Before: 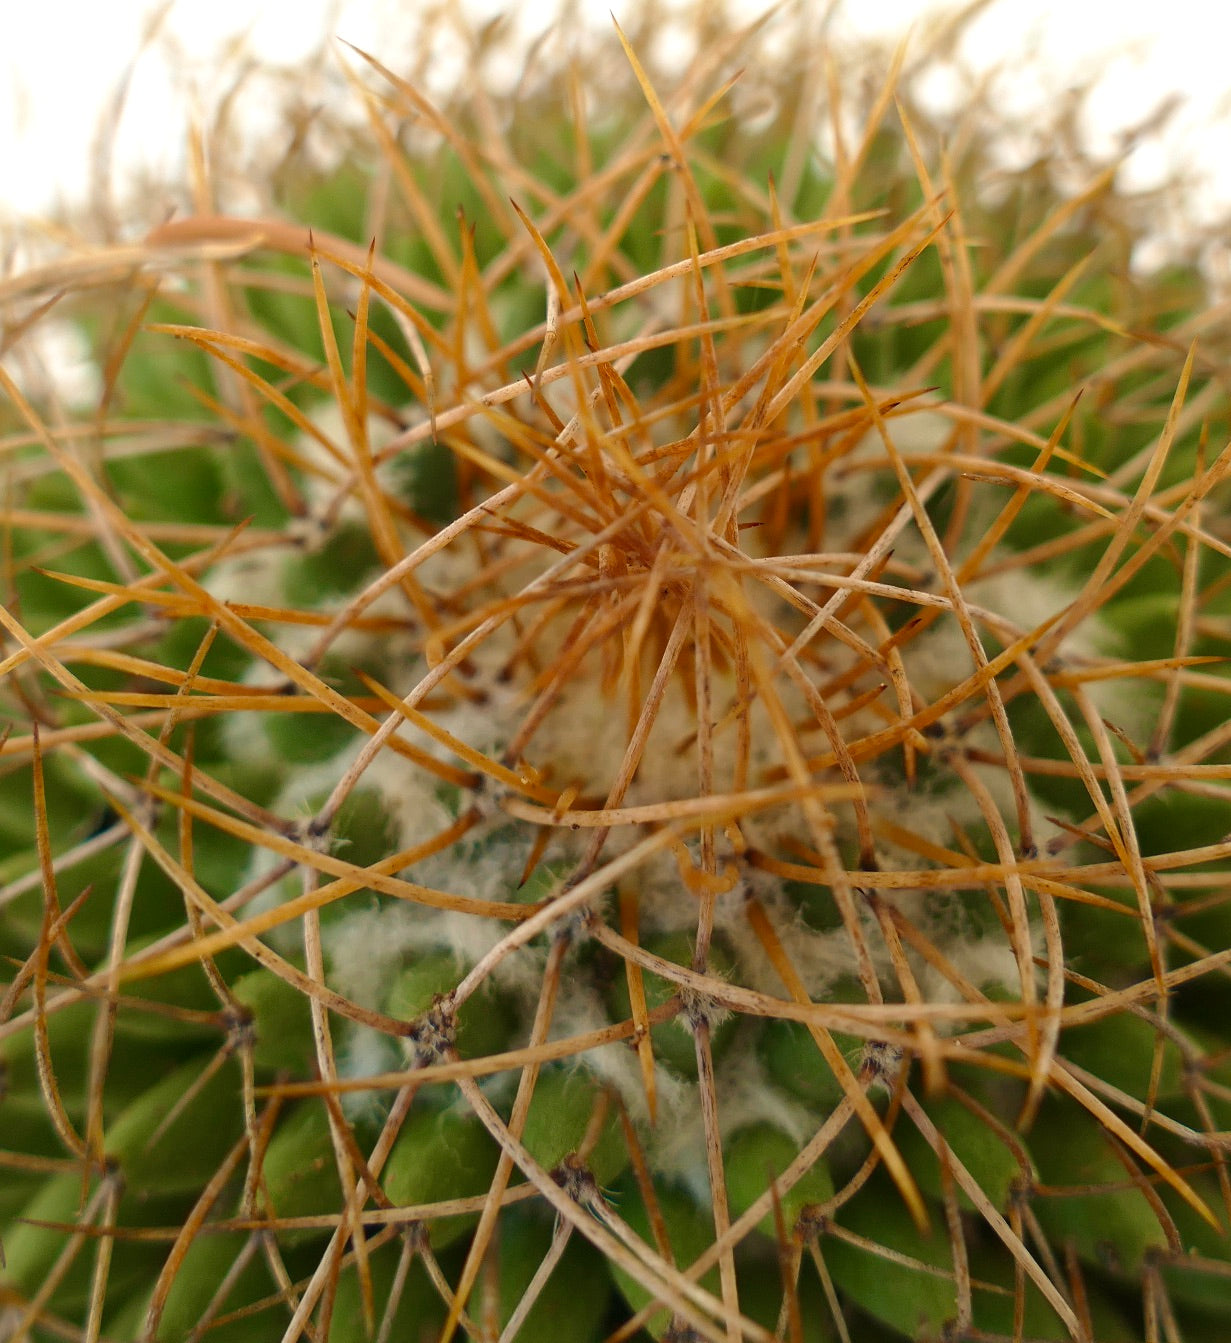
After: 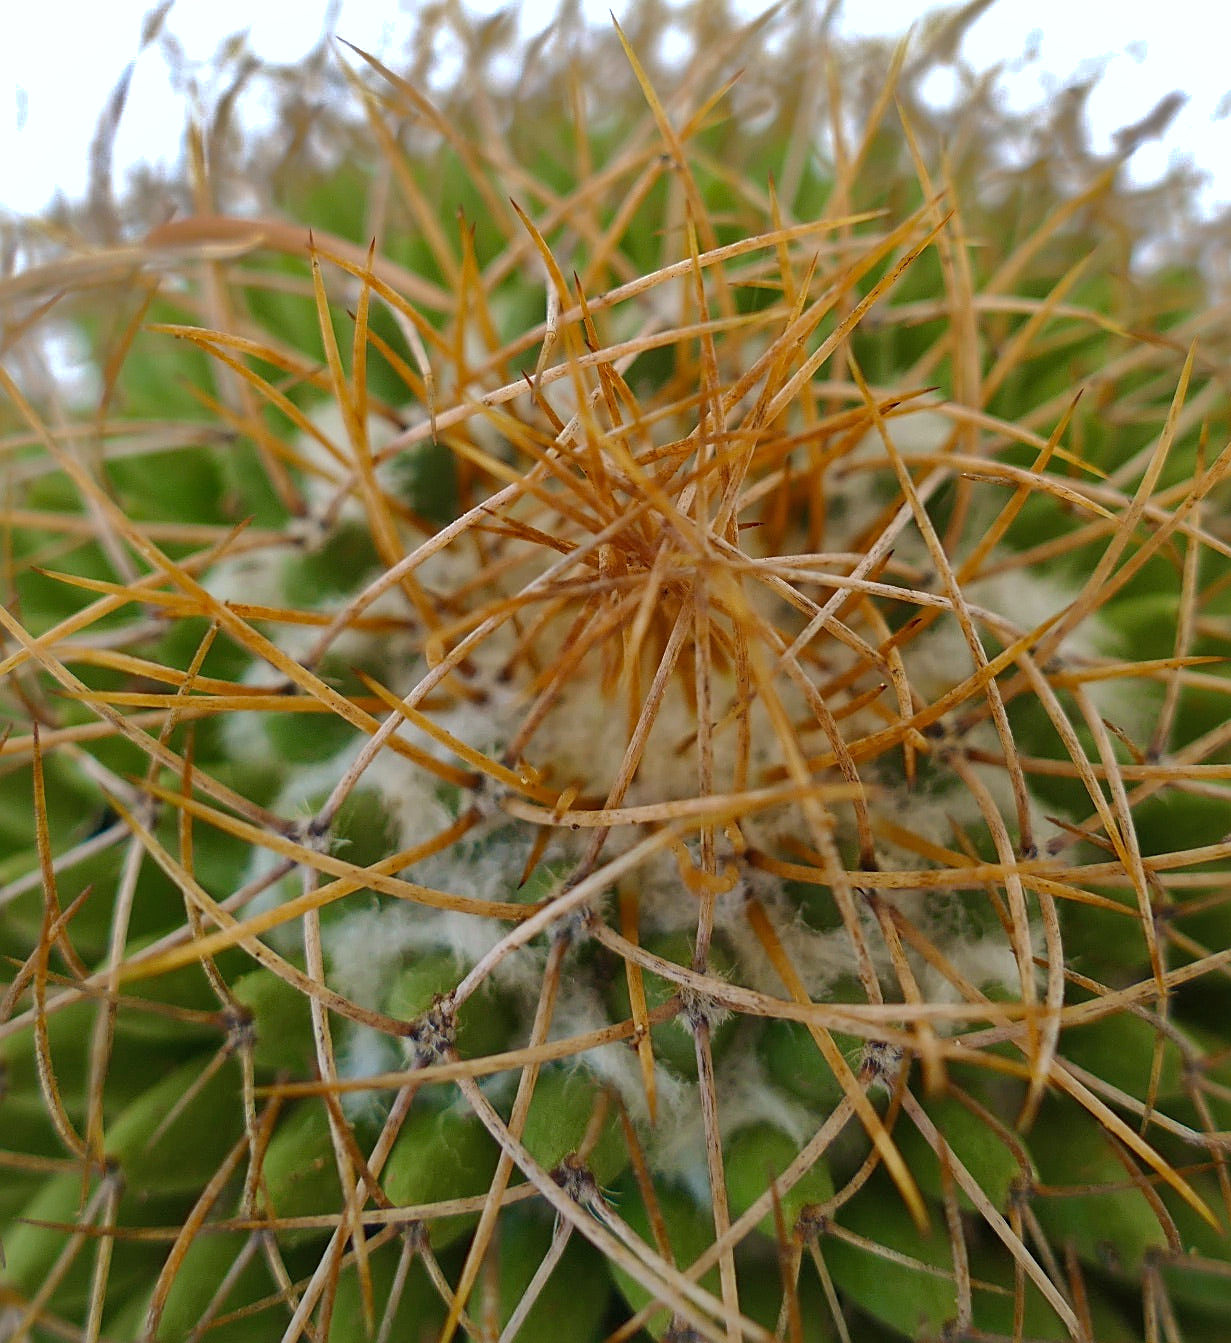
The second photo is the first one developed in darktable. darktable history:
white balance: red 0.948, green 1.02, blue 1.176
sharpen: on, module defaults
shadows and highlights: shadows 38.43, highlights -74.54
